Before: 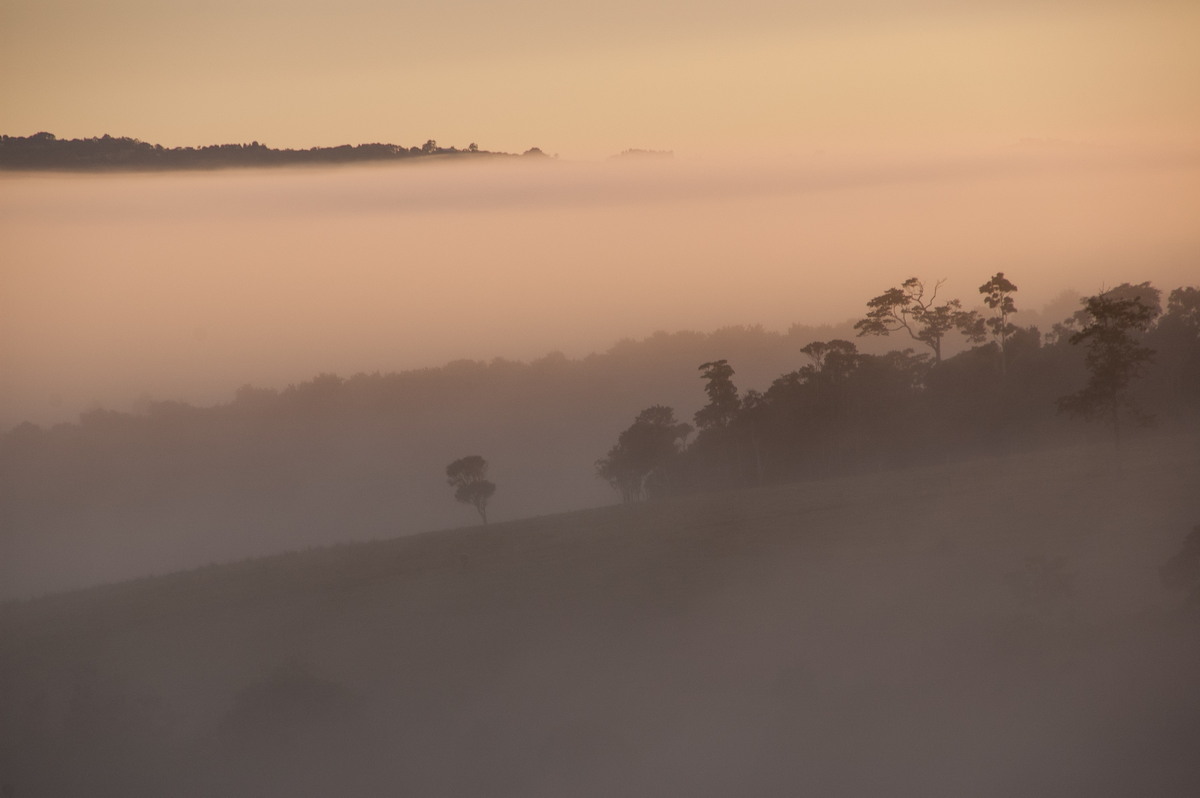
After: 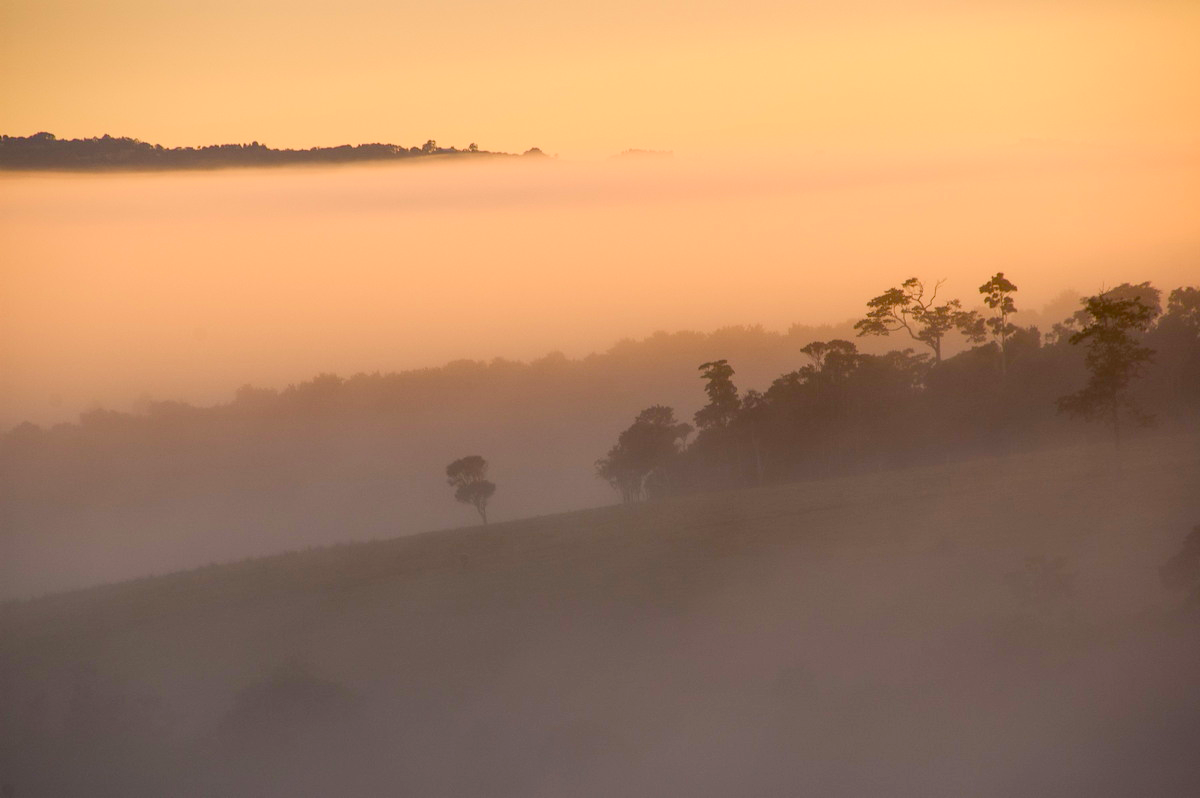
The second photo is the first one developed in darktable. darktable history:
contrast brightness saturation: contrast 0.2, brightness 0.16, saturation 0.22
color balance rgb: shadows lift › chroma 3%, shadows lift › hue 240.84°, highlights gain › chroma 3%, highlights gain › hue 73.2°, global offset › luminance -0.5%, perceptual saturation grading › global saturation 20%, perceptual saturation grading › highlights -25%, perceptual saturation grading › shadows 50%, global vibrance 25.26%
